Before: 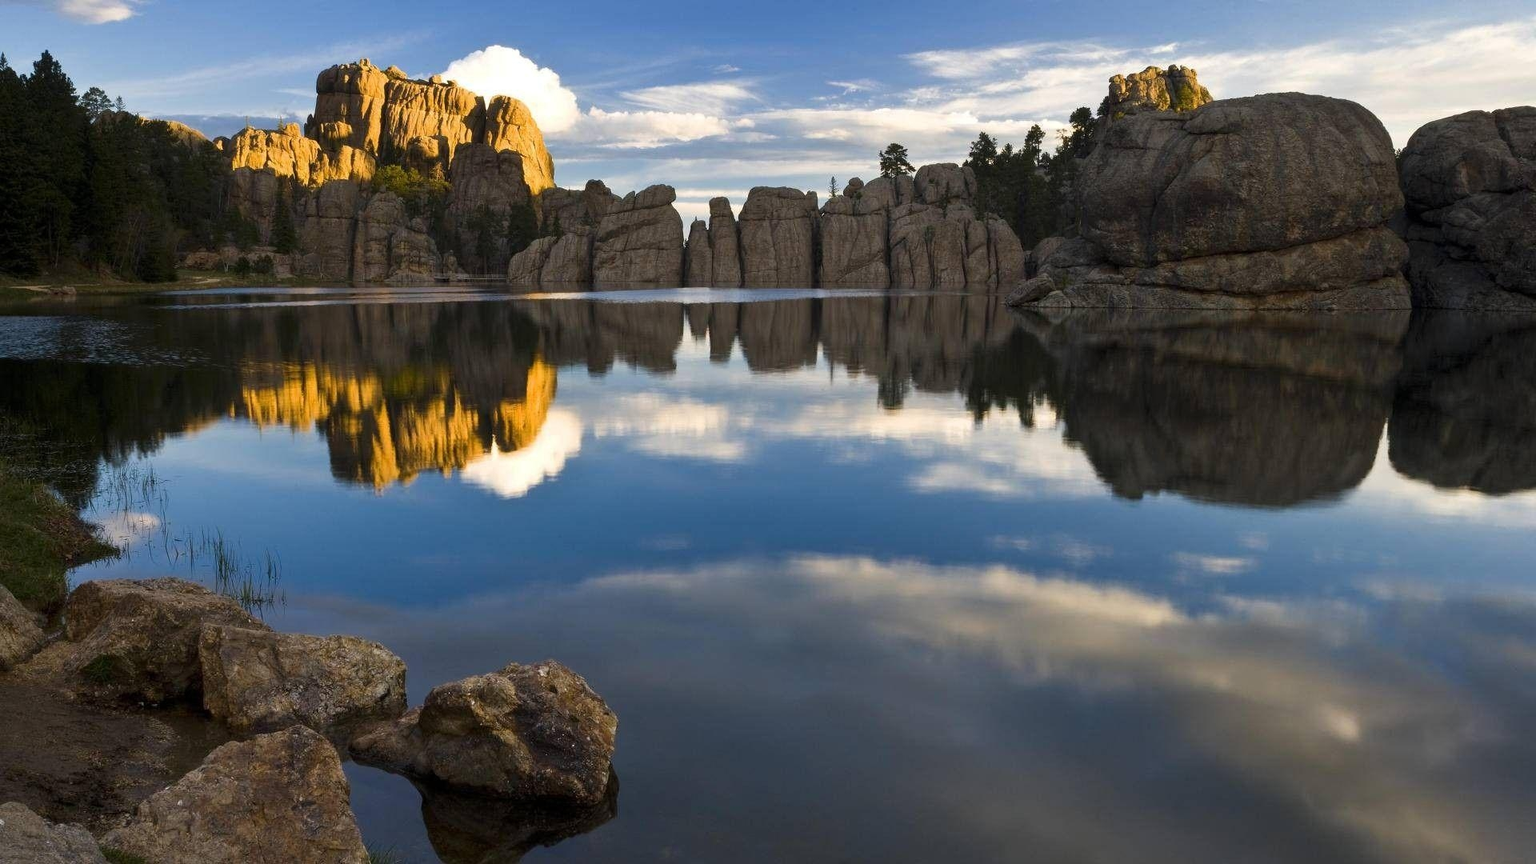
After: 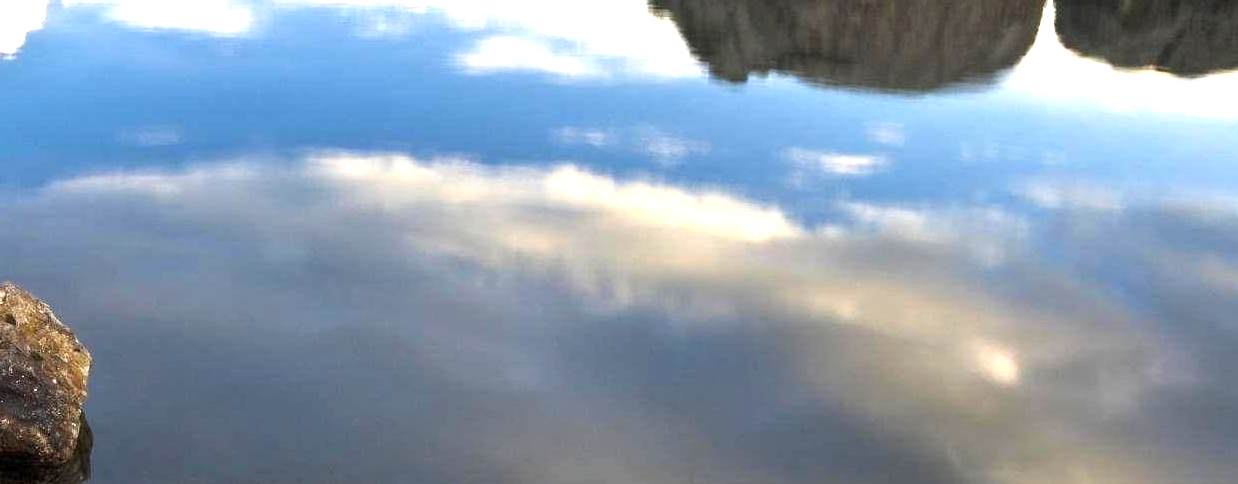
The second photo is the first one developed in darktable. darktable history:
exposure: exposure 1.5 EV, compensate highlight preservation false
crop and rotate: left 35.509%, top 50.238%, bottom 4.934%
